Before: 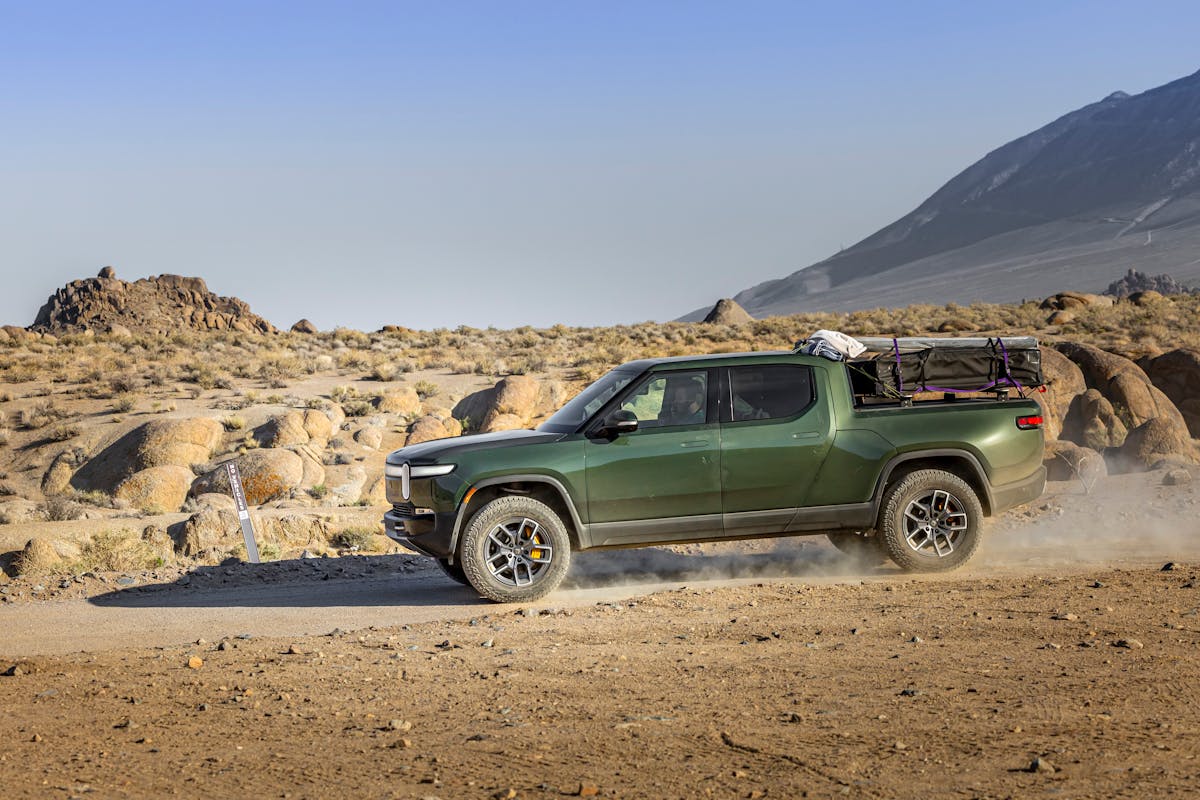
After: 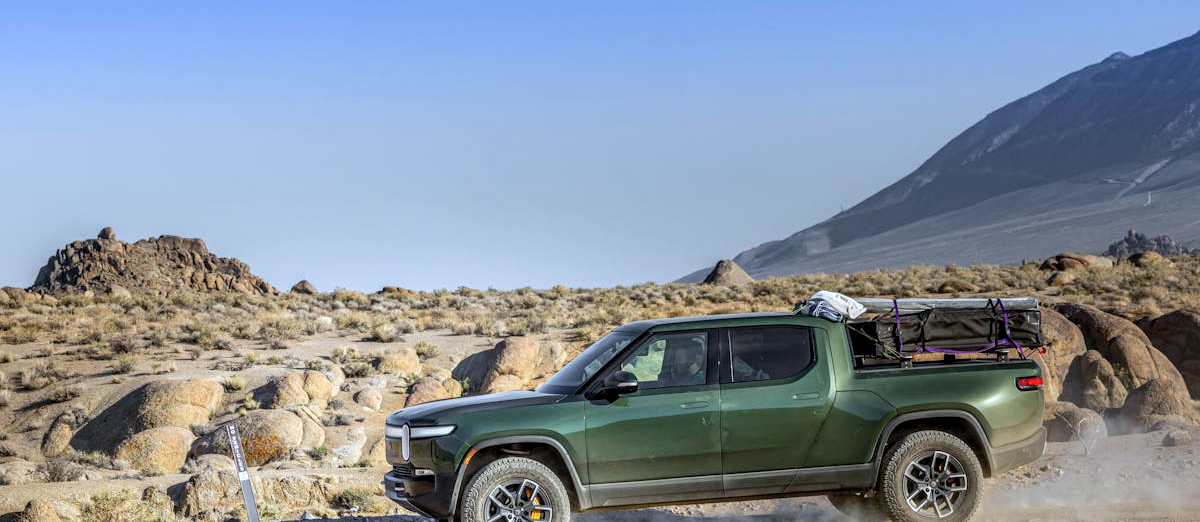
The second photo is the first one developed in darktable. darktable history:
local contrast: on, module defaults
color calibration: x 0.37, y 0.382, temperature 4317.88 K
crop and rotate: top 4.884%, bottom 29.769%
tone equalizer: mask exposure compensation -0.504 EV
